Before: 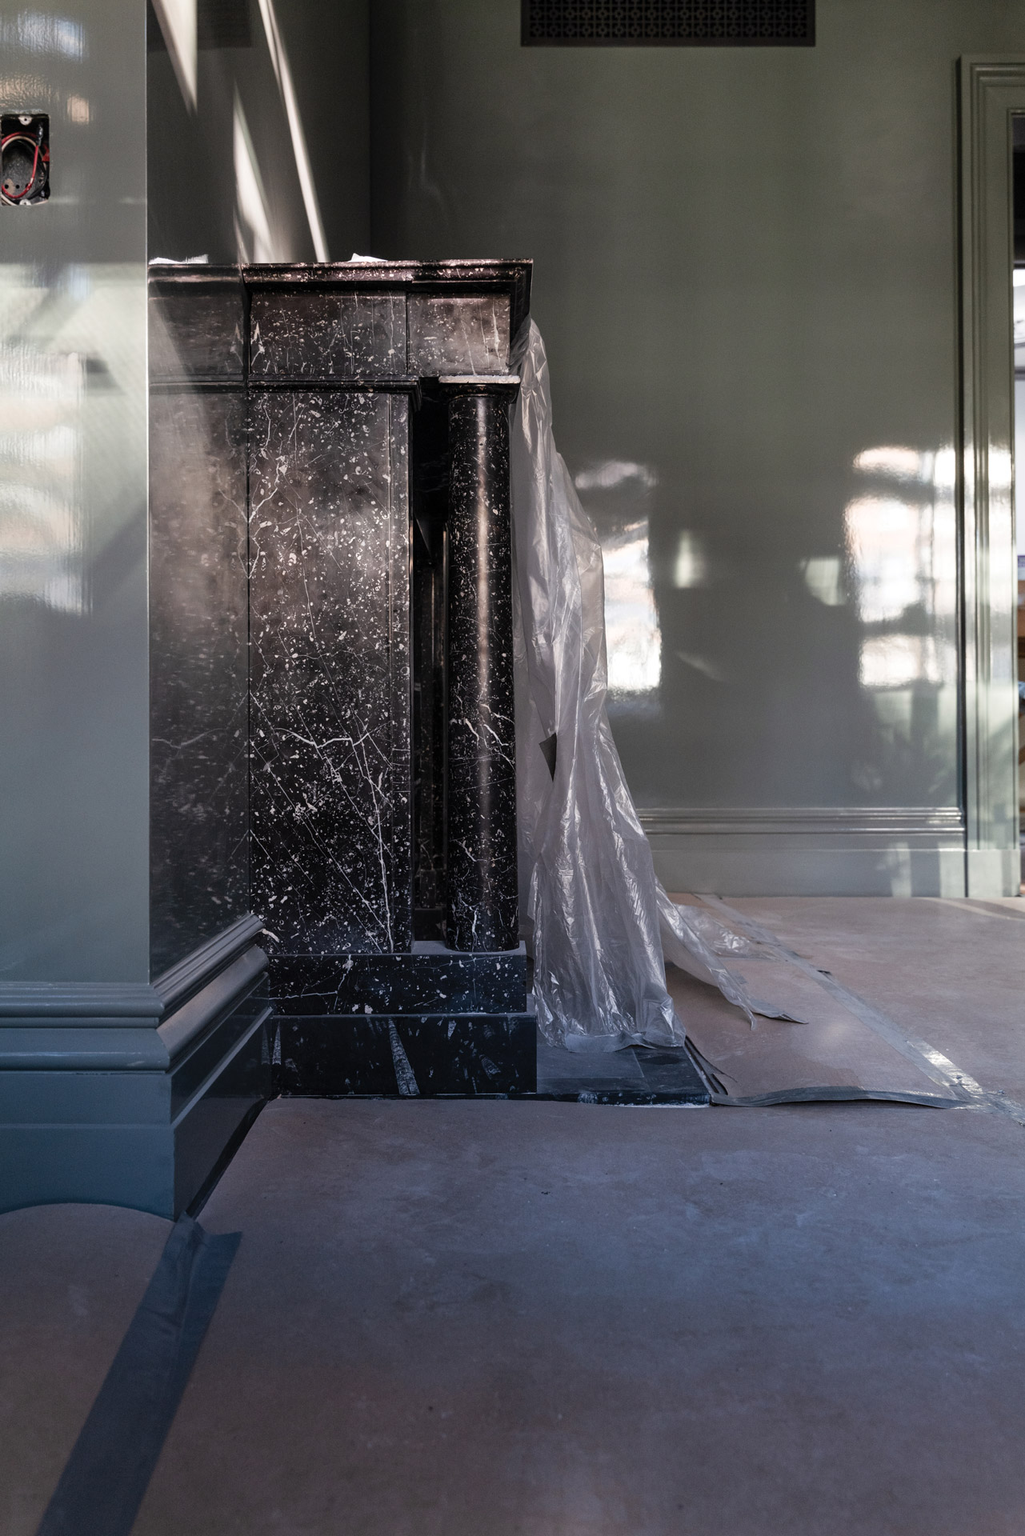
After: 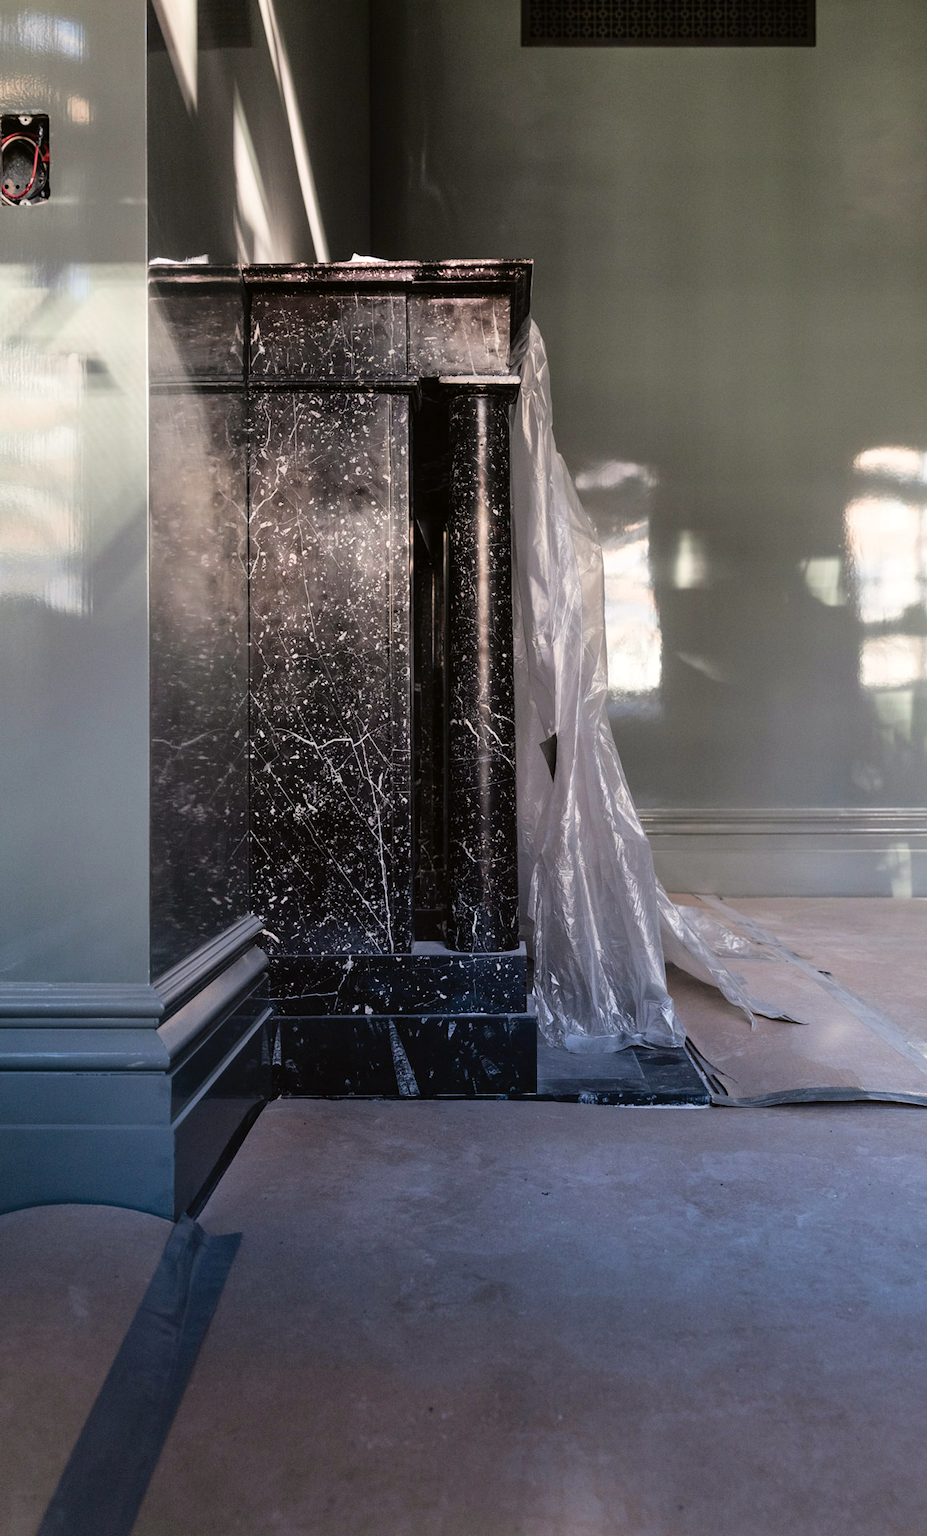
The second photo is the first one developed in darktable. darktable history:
crop: right 9.509%, bottom 0.031%
tone curve: curves: ch0 [(0, 0.01) (0.052, 0.045) (0.136, 0.133) (0.29, 0.332) (0.453, 0.531) (0.676, 0.751) (0.89, 0.919) (1, 1)]; ch1 [(0, 0) (0.094, 0.081) (0.285, 0.299) (0.385, 0.403) (0.446, 0.443) (0.495, 0.496) (0.544, 0.552) (0.589, 0.612) (0.722, 0.728) (1, 1)]; ch2 [(0, 0) (0.257, 0.217) (0.43, 0.421) (0.498, 0.507) (0.531, 0.544) (0.56, 0.579) (0.625, 0.642) (1, 1)], color space Lab, independent channels, preserve colors none
